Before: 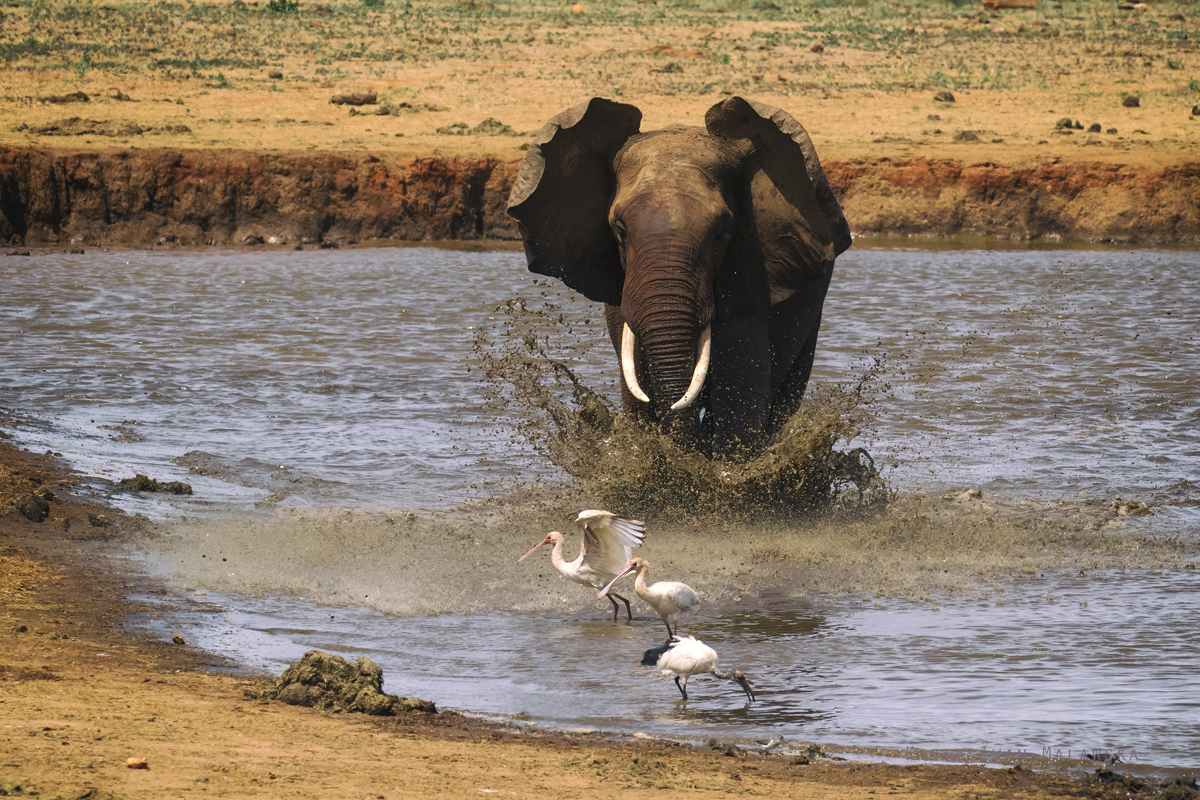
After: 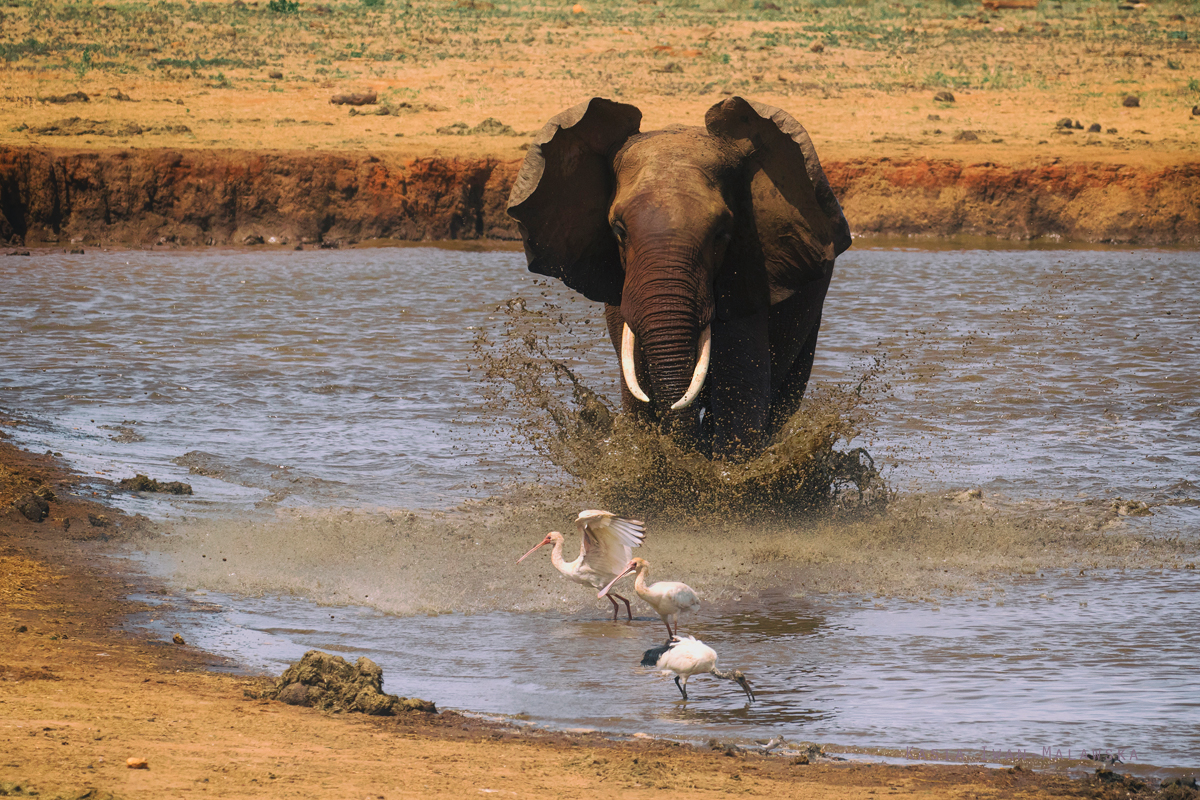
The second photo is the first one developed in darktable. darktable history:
contrast equalizer: y [[0.524, 0.538, 0.547, 0.548, 0.538, 0.524], [0.5 ×6], [0.5 ×6], [0 ×6], [0 ×6]], mix -0.987
